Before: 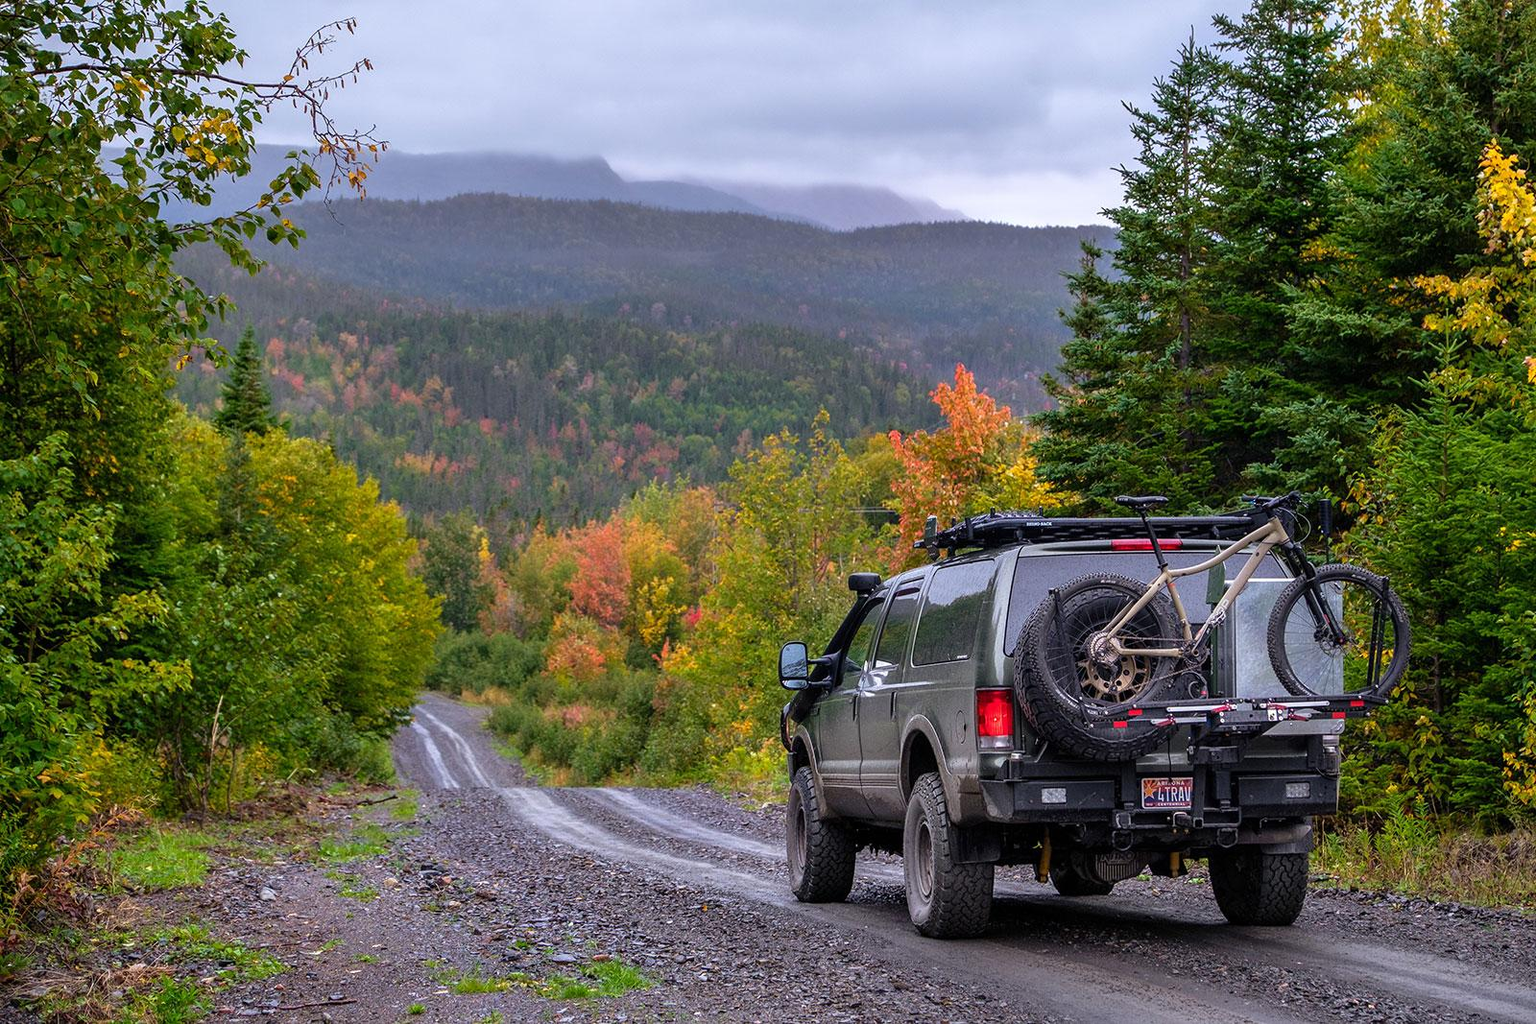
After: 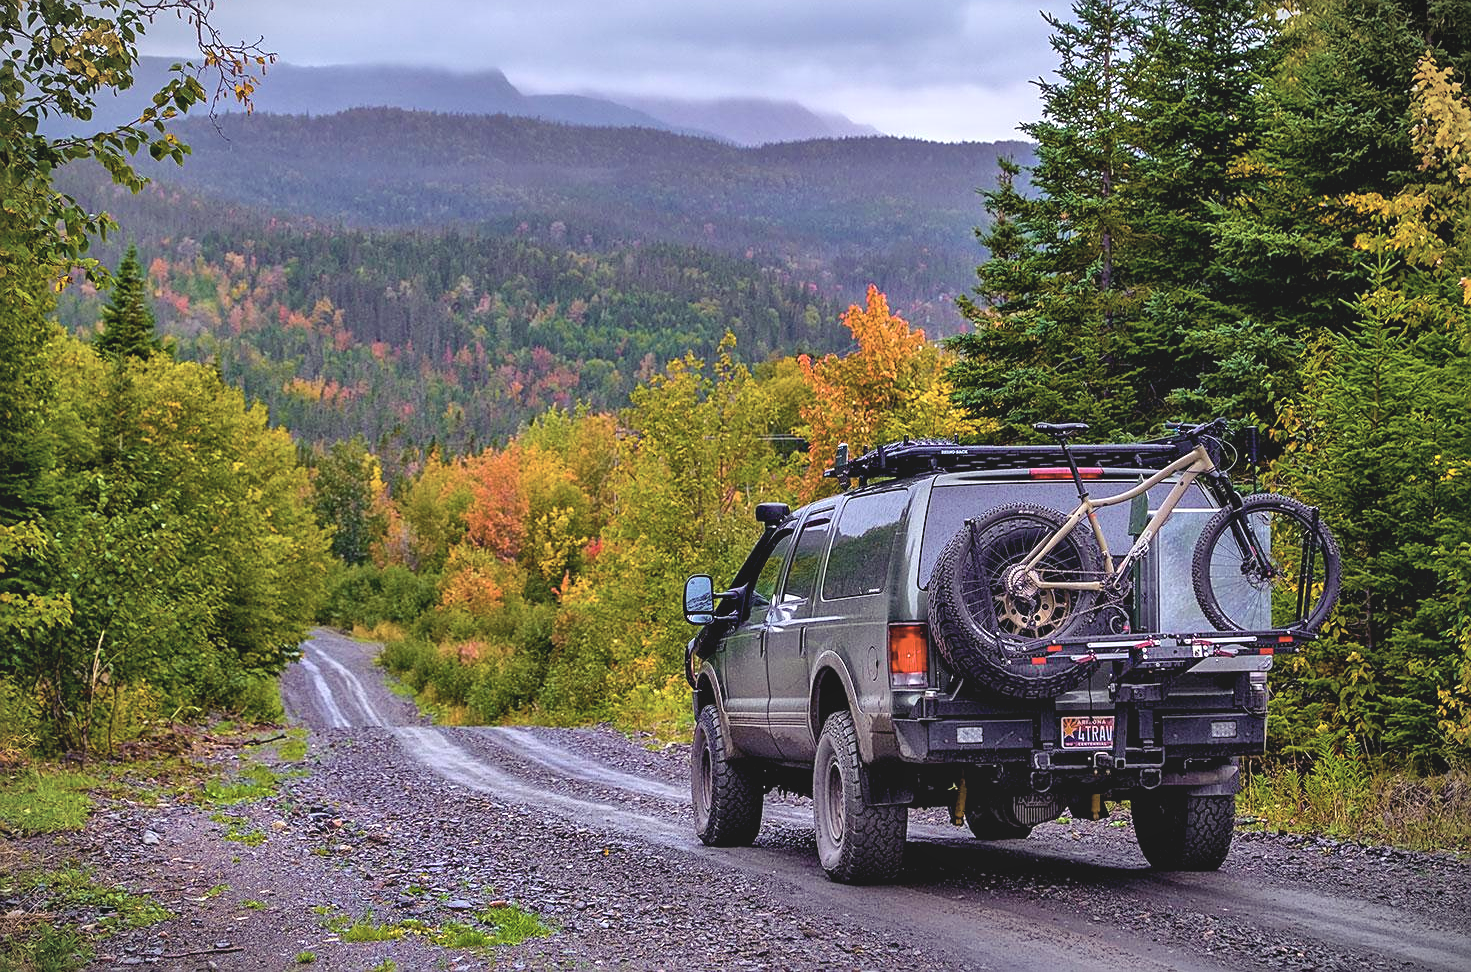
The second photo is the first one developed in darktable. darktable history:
vignetting: fall-off start 100.83%, width/height ratio 1.311
exposure: black level correction 0.005, exposure 0.42 EV, compensate highlight preservation false
color balance rgb: shadows lift › luminance -21.969%, shadows lift › chroma 8.976%, shadows lift › hue 283.75°, perceptual saturation grading › global saturation 30.915%, perceptual brilliance grading › global brilliance 2.576%, perceptual brilliance grading › highlights -2.536%, perceptual brilliance grading › shadows 3.082%, global vibrance 59.941%
sharpen: on, module defaults
crop and rotate: left 8.033%, top 8.876%
local contrast: mode bilateral grid, contrast 21, coarseness 50, detail 140%, midtone range 0.2
contrast brightness saturation: contrast -0.248, saturation -0.445
